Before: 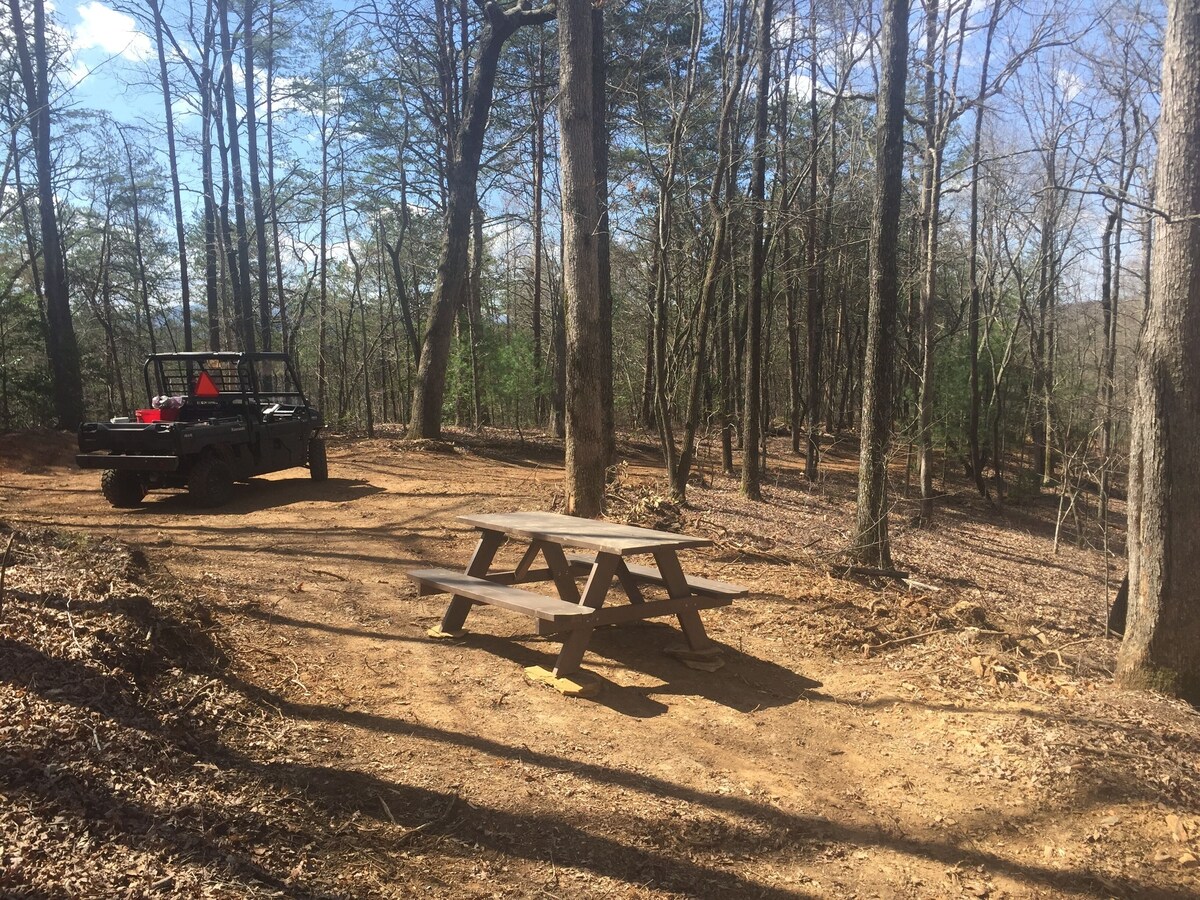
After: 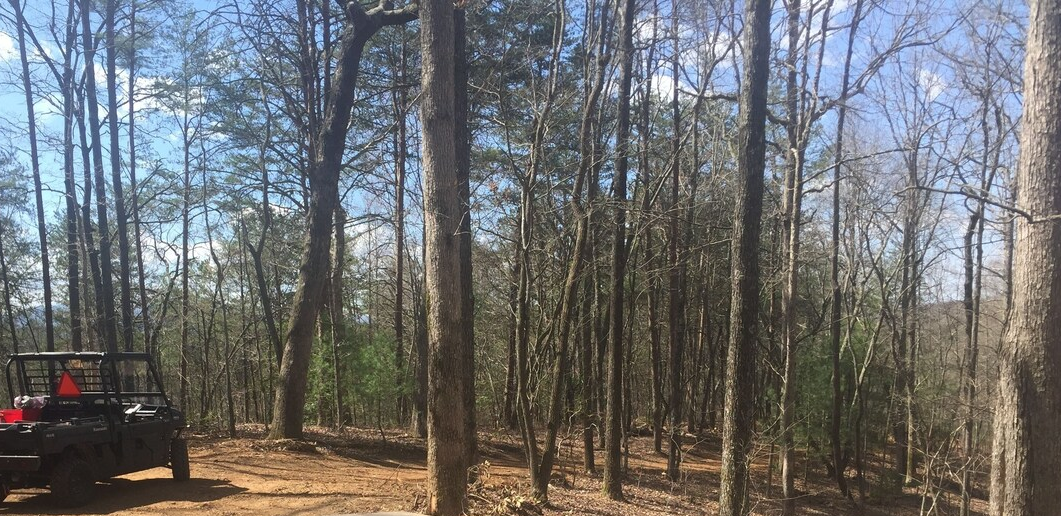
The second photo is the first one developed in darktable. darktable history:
crop and rotate: left 11.552%, bottom 42.663%
